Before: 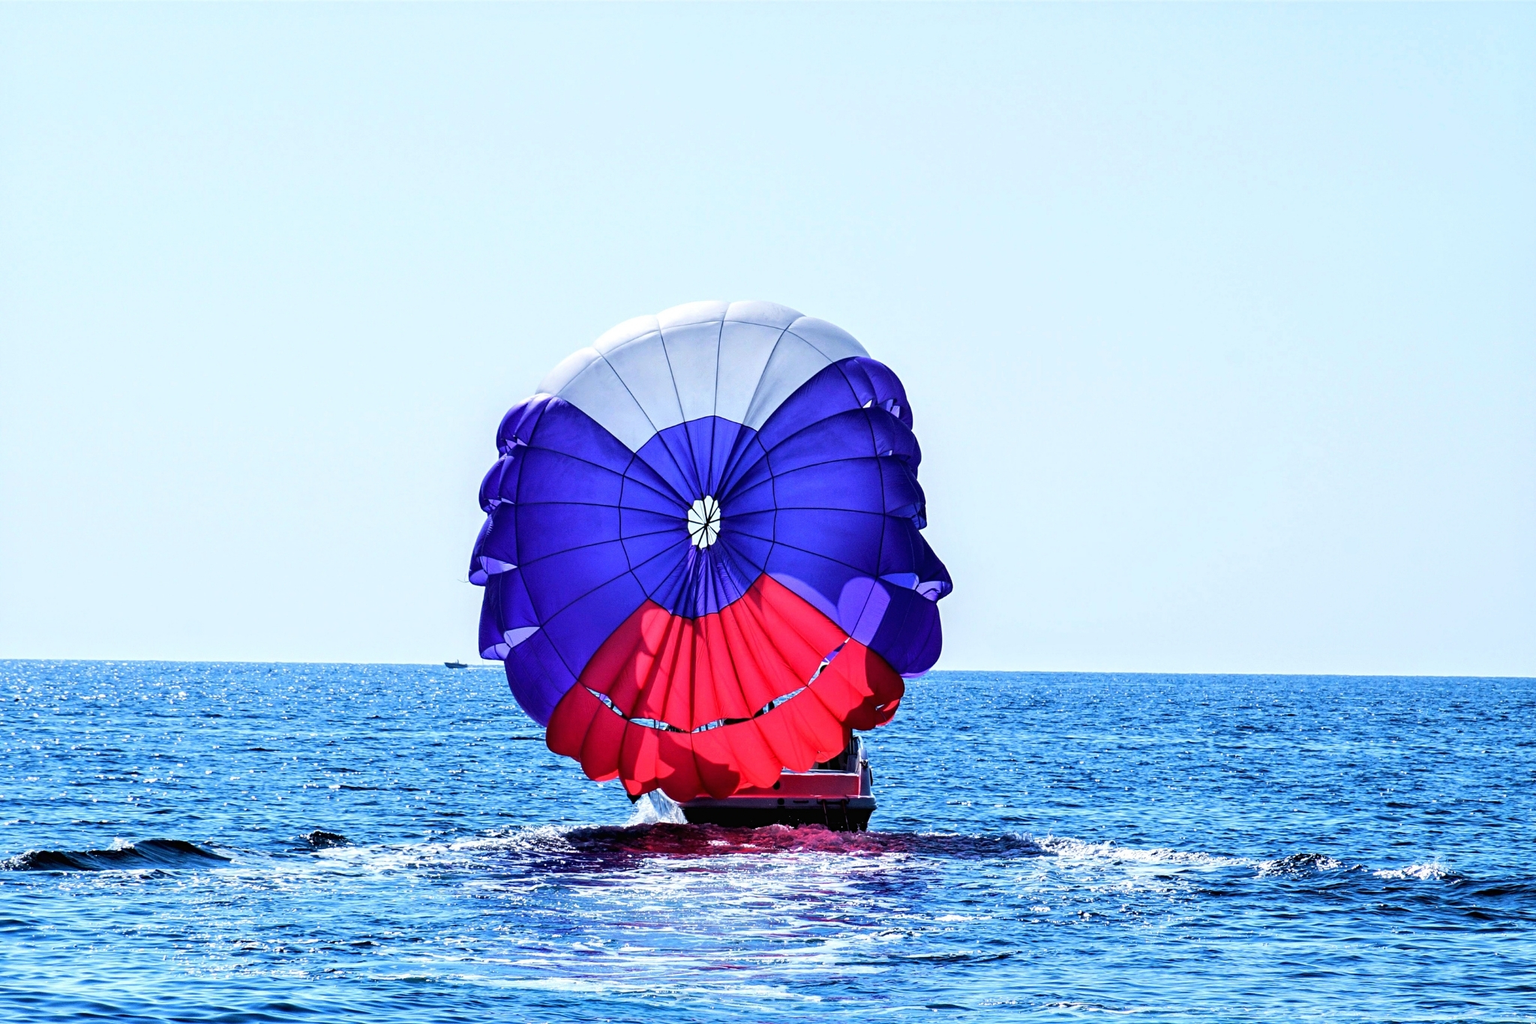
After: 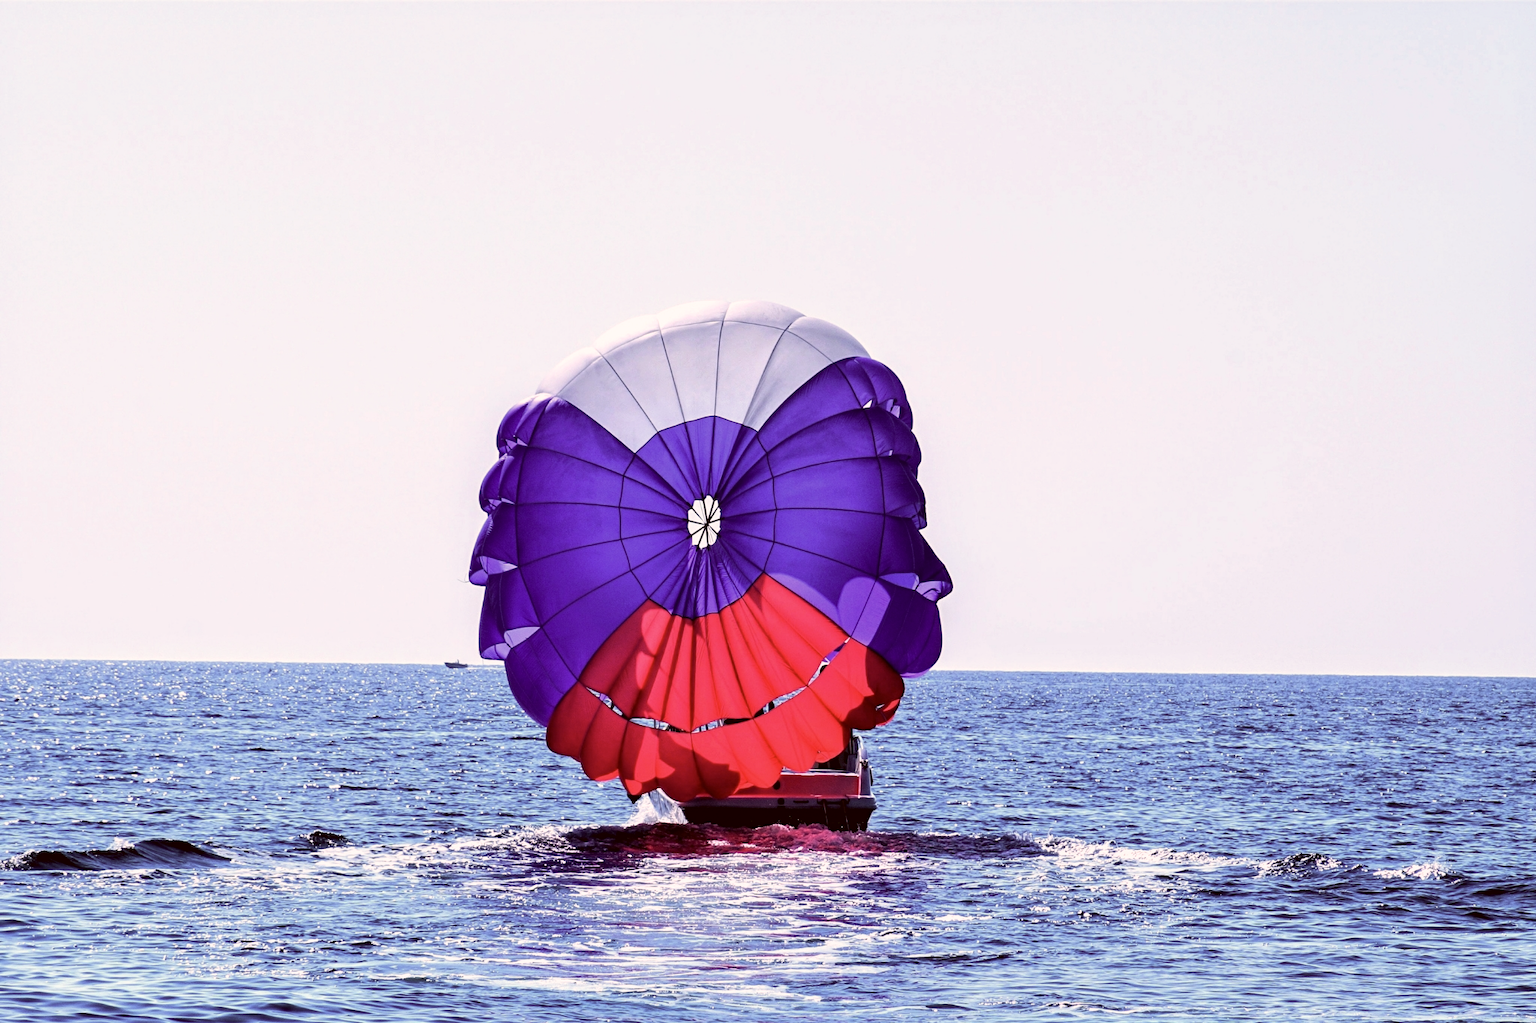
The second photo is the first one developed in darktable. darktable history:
white balance: red 1.004, blue 1.024
color correction: highlights a* 10.21, highlights b* 9.79, shadows a* 8.61, shadows b* 7.88, saturation 0.8
